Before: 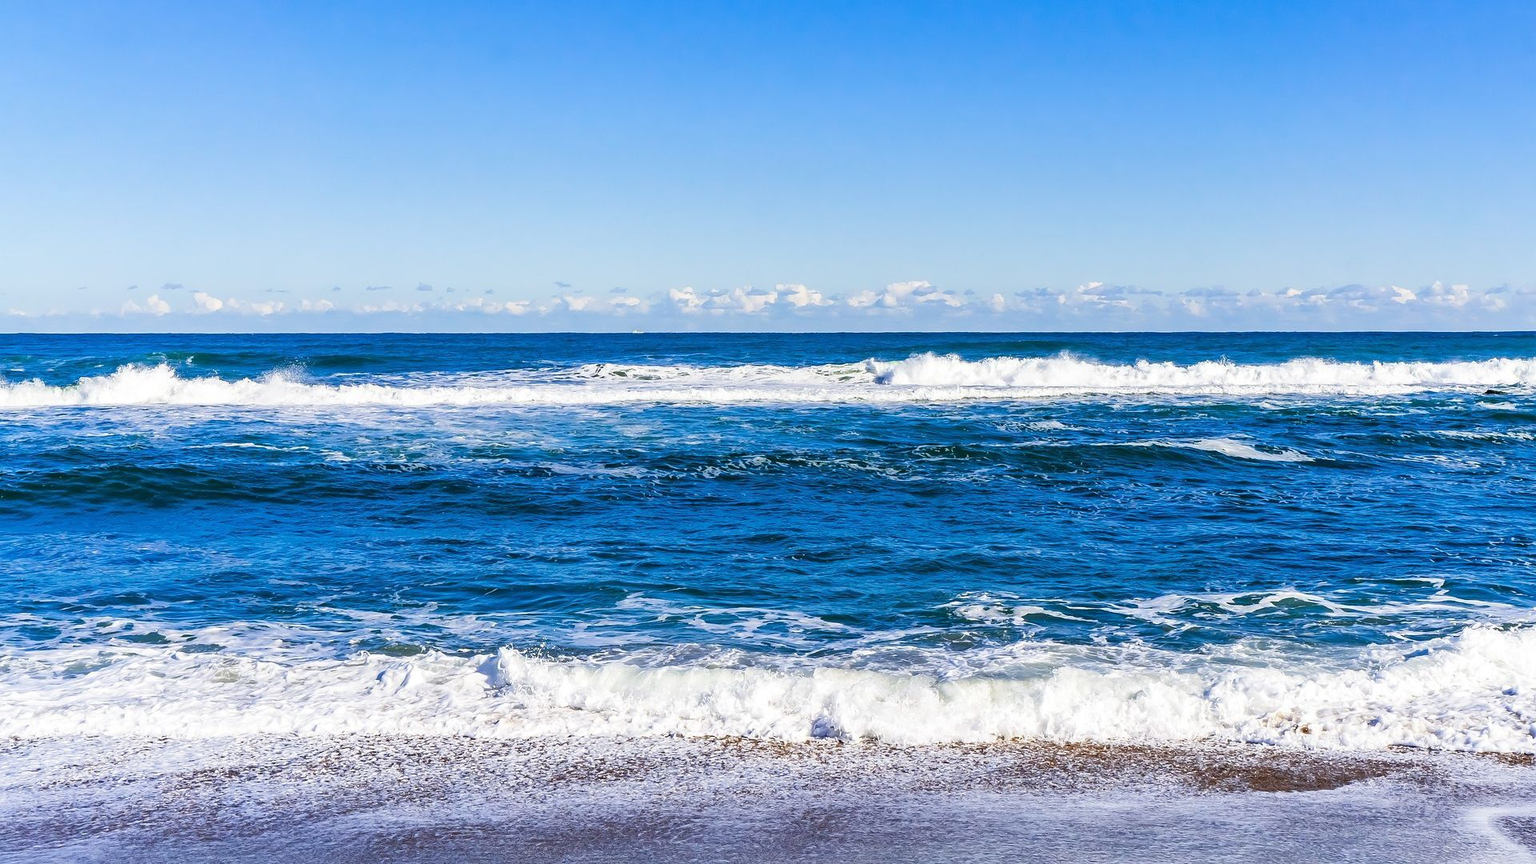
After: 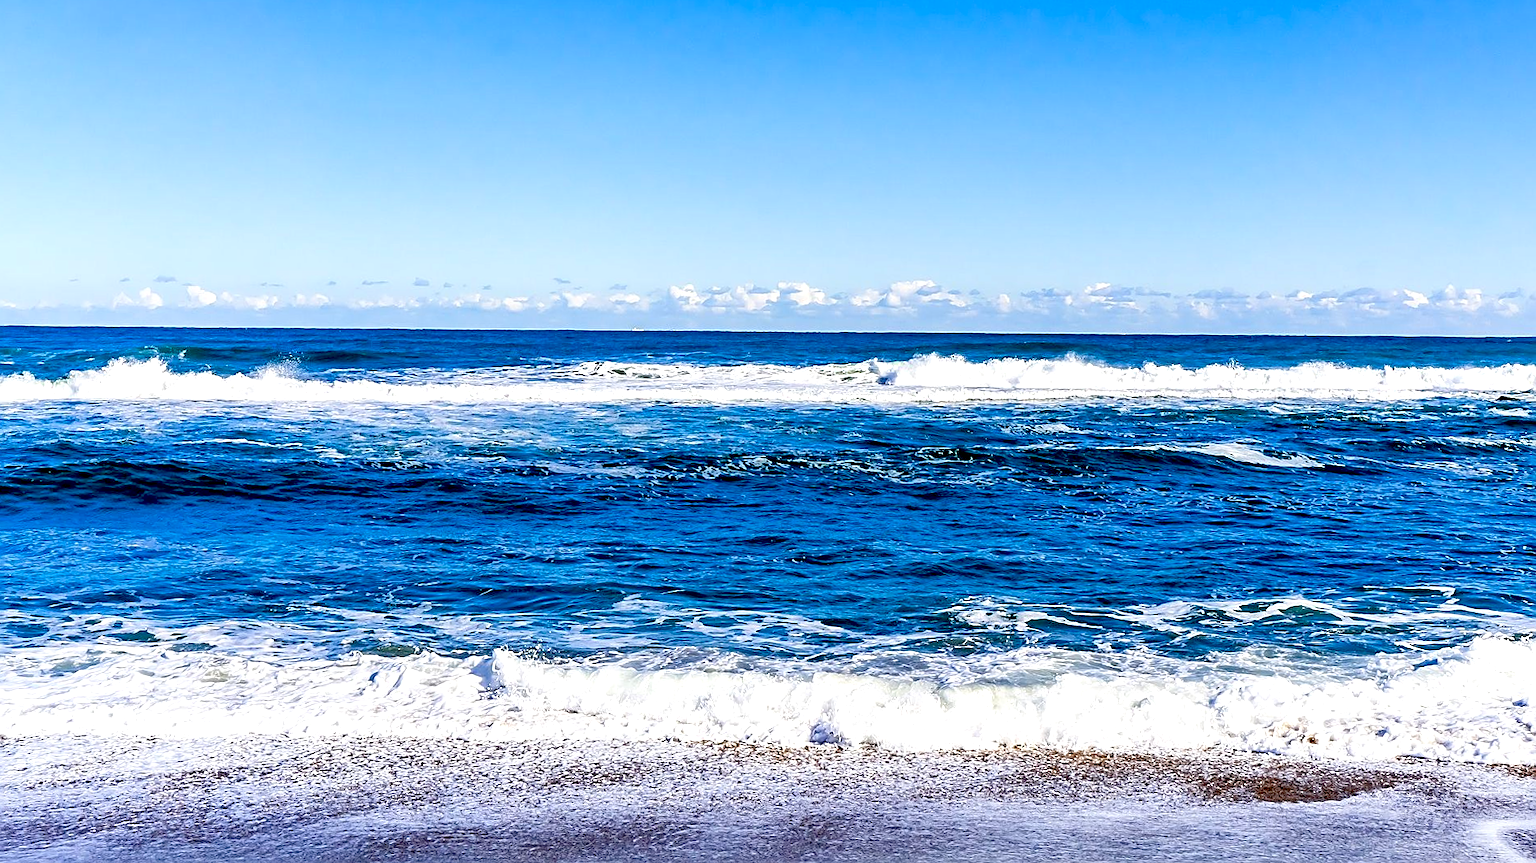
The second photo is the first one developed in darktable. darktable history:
exposure: black level correction 0.031, exposure 0.304 EV, compensate highlight preservation false
sharpen: on, module defaults
crop and rotate: angle -0.5°
